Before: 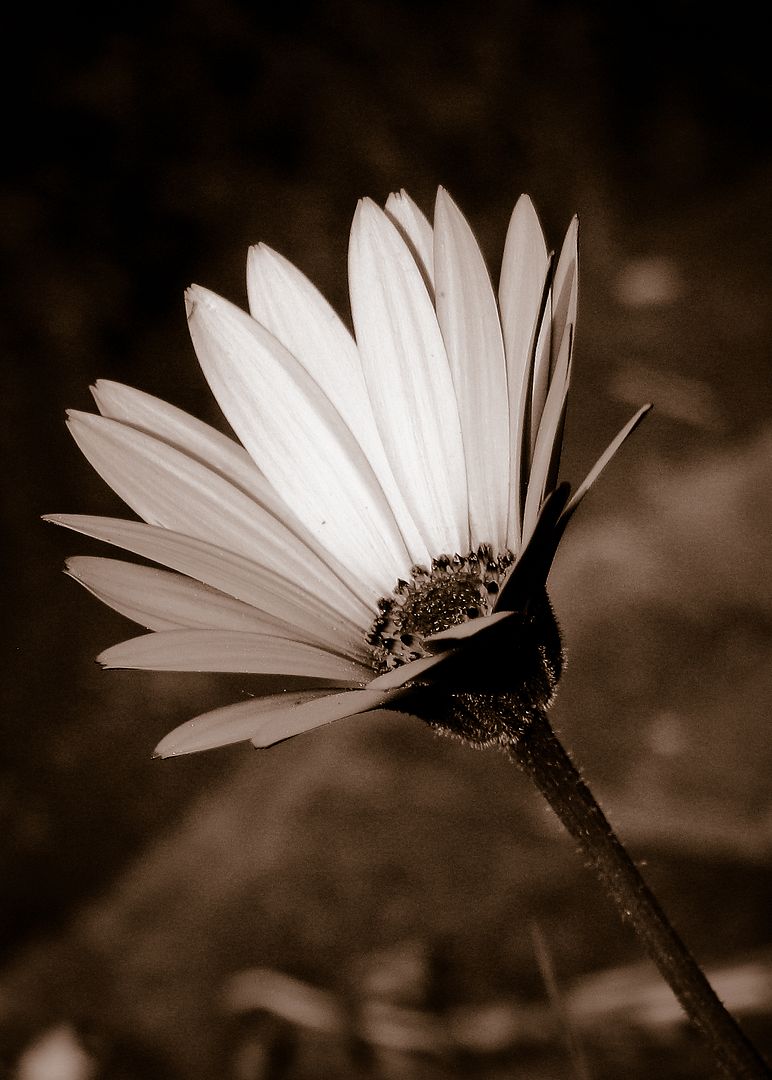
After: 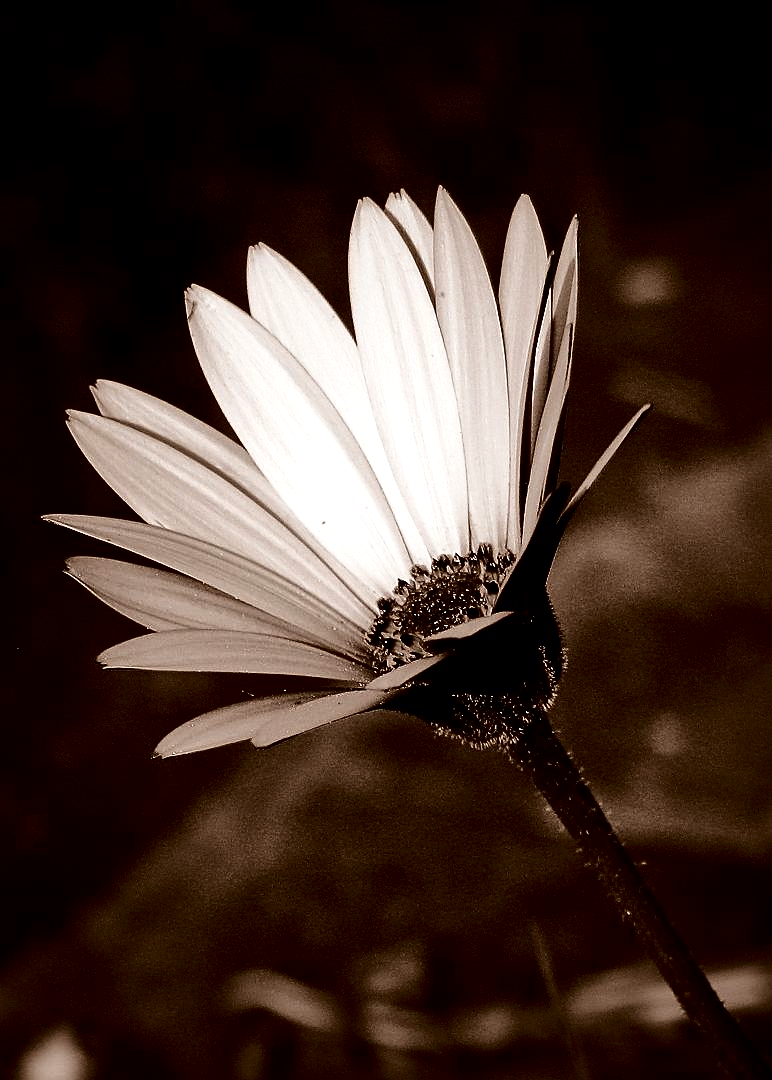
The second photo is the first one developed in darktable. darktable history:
sharpen: on, module defaults
contrast brightness saturation: contrast 0.32, brightness -0.08, saturation 0.17
local contrast: mode bilateral grid, contrast 100, coarseness 100, detail 165%, midtone range 0.2
